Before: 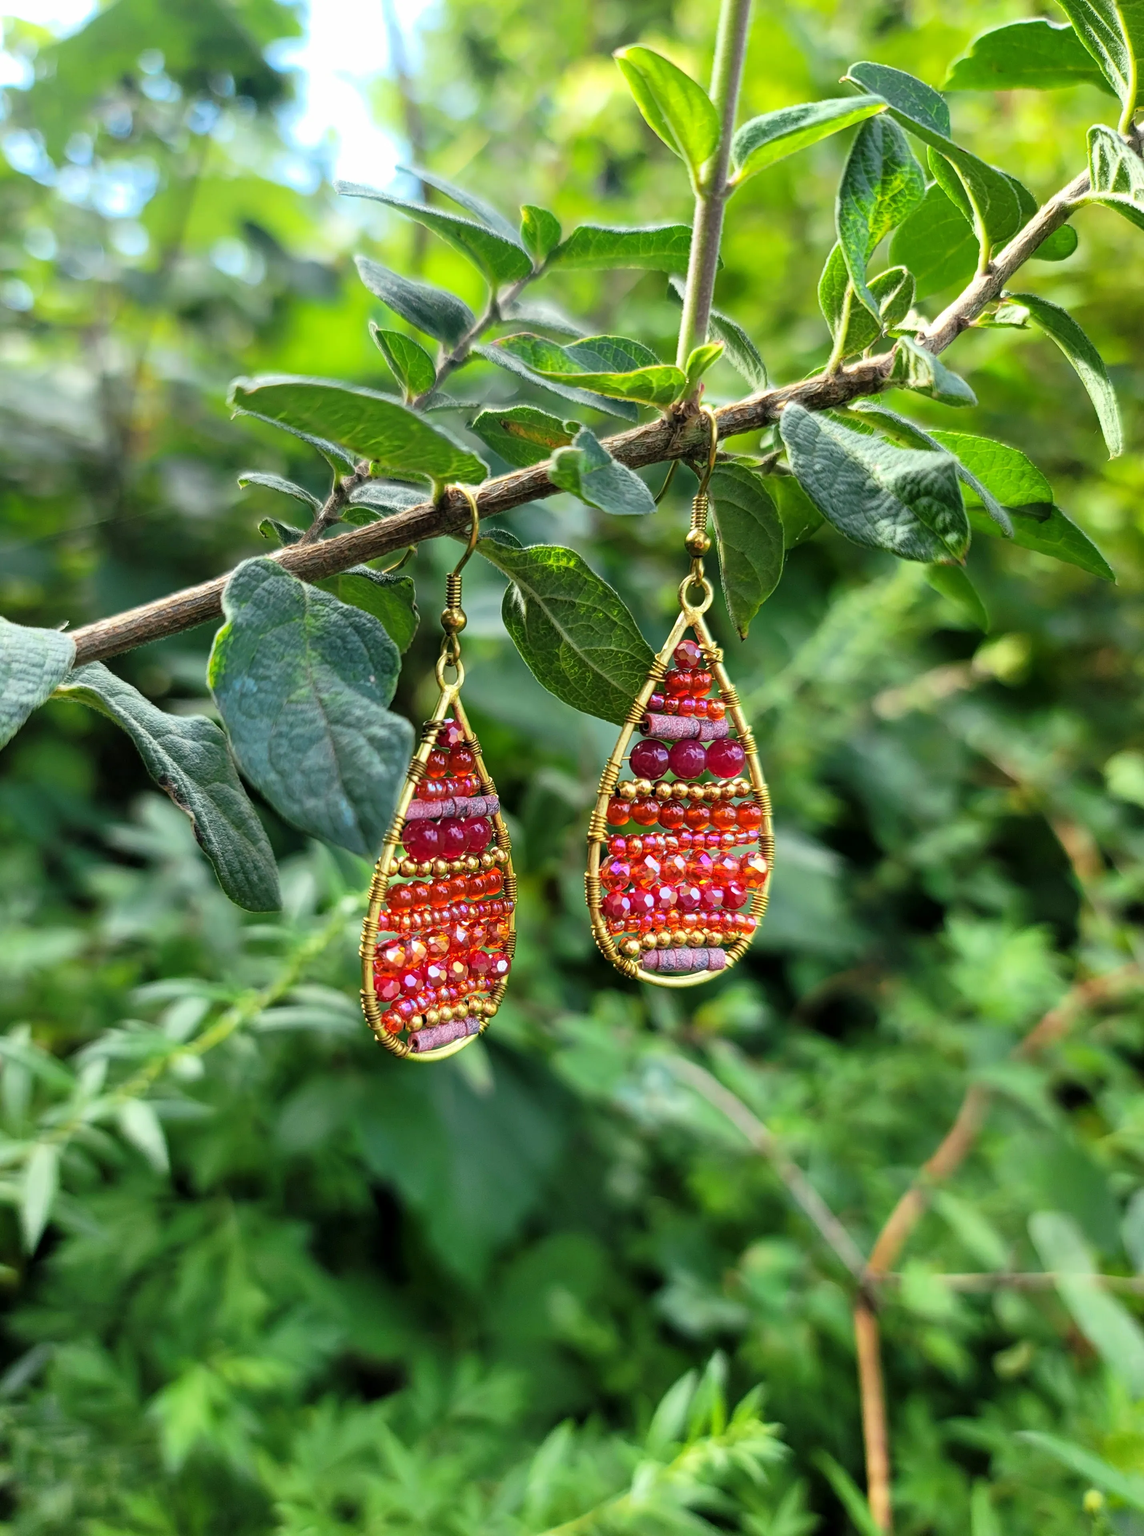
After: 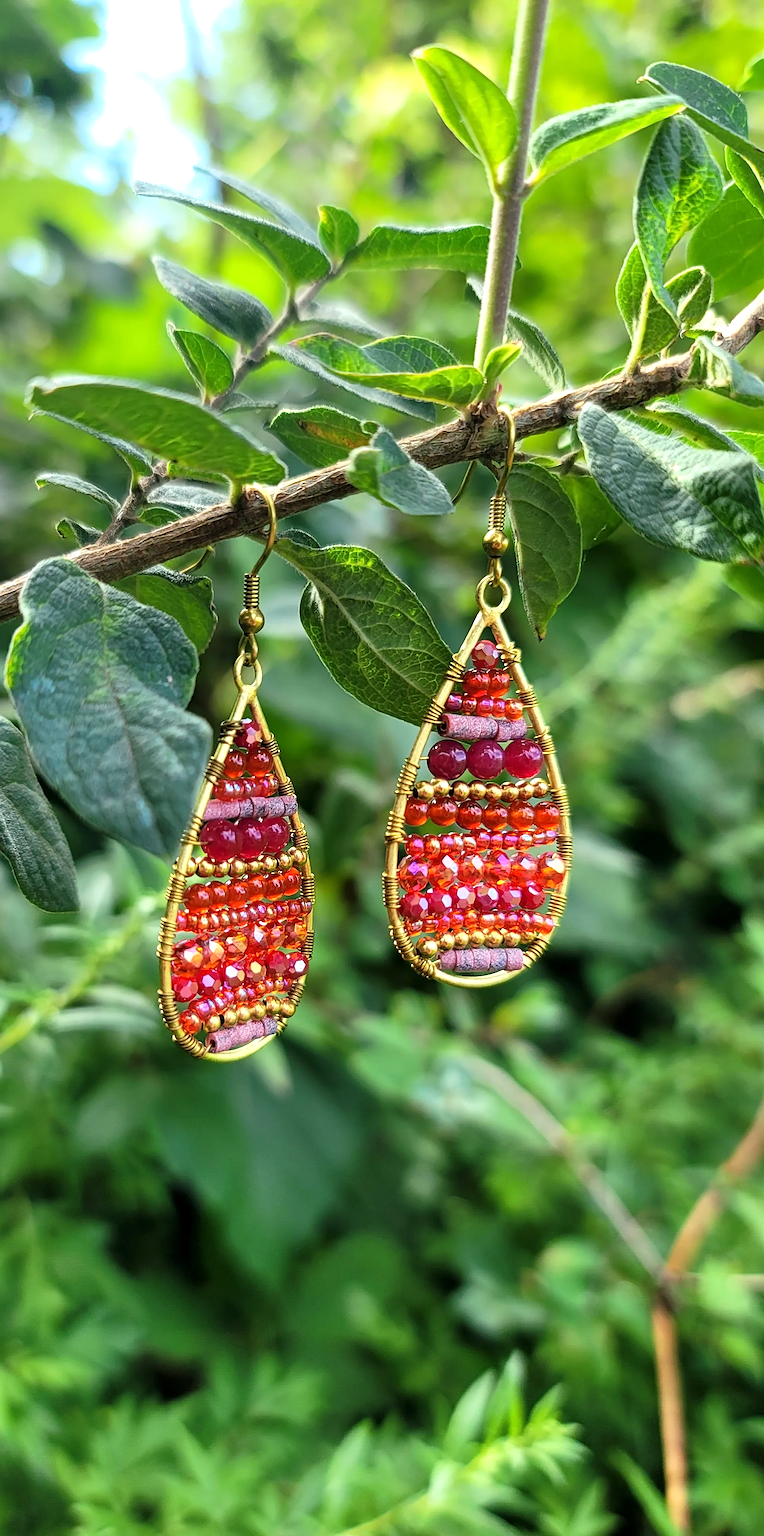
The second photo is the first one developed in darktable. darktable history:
crop and rotate: left 17.732%, right 15.423%
exposure: exposure 0.2 EV, compensate highlight preservation false
sharpen: on, module defaults
